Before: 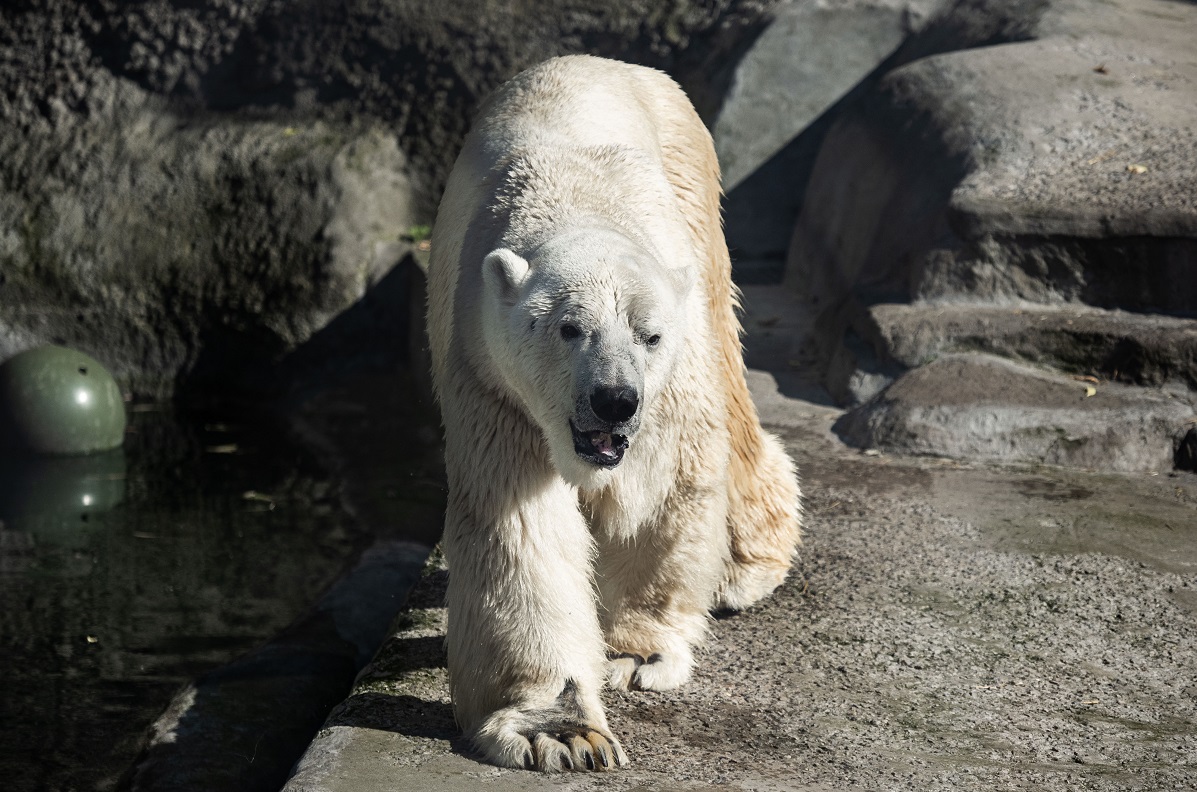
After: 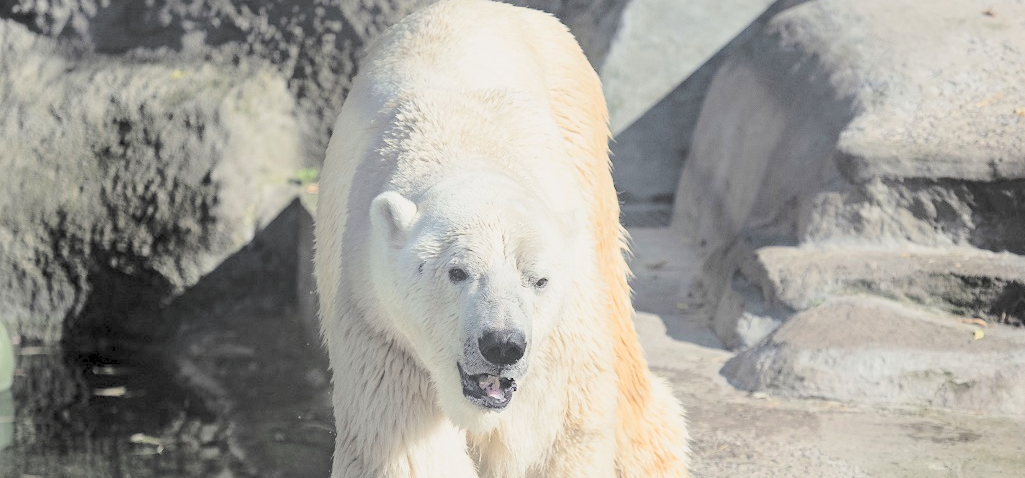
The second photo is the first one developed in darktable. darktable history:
contrast brightness saturation: brightness 0.985
crop and rotate: left 9.374%, top 7.264%, right 4.911%, bottom 32.378%
filmic rgb: middle gray luminance 18.36%, black relative exposure -10.43 EV, white relative exposure 3.41 EV, target black luminance 0%, hardness 6.04, latitude 98.99%, contrast 0.848, shadows ↔ highlights balance 0.444%, add noise in highlights 0.001, preserve chrominance luminance Y, color science v3 (2019), use custom middle-gray values true, iterations of high-quality reconstruction 0, contrast in highlights soft
exposure: exposure 0.131 EV, compensate highlight preservation false
